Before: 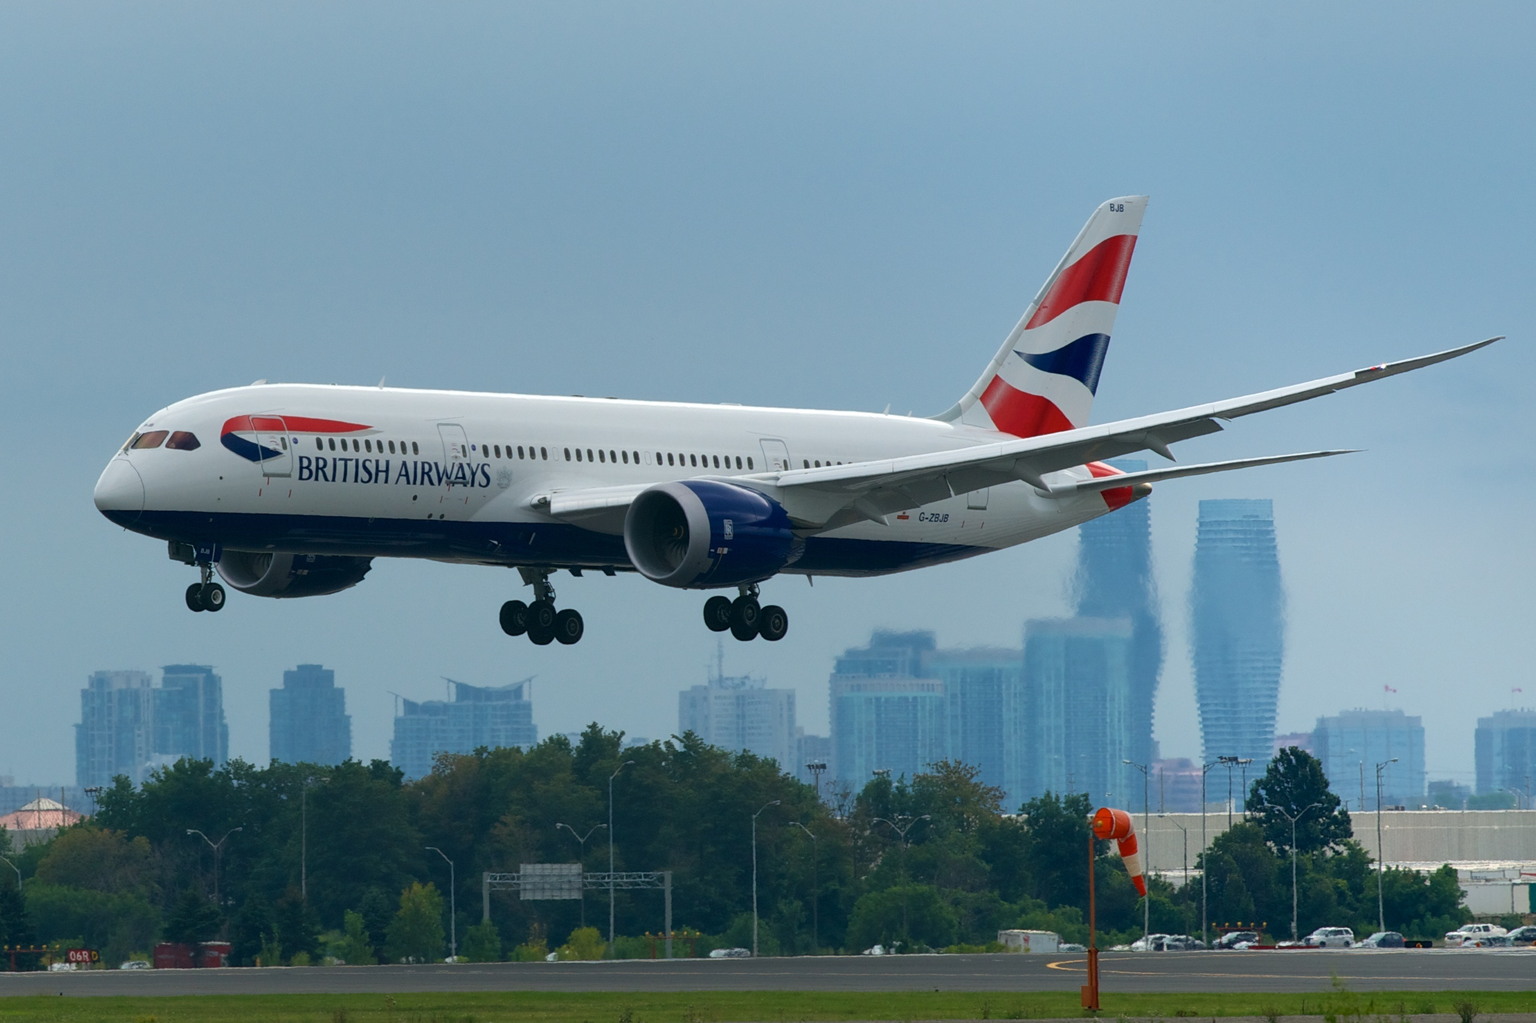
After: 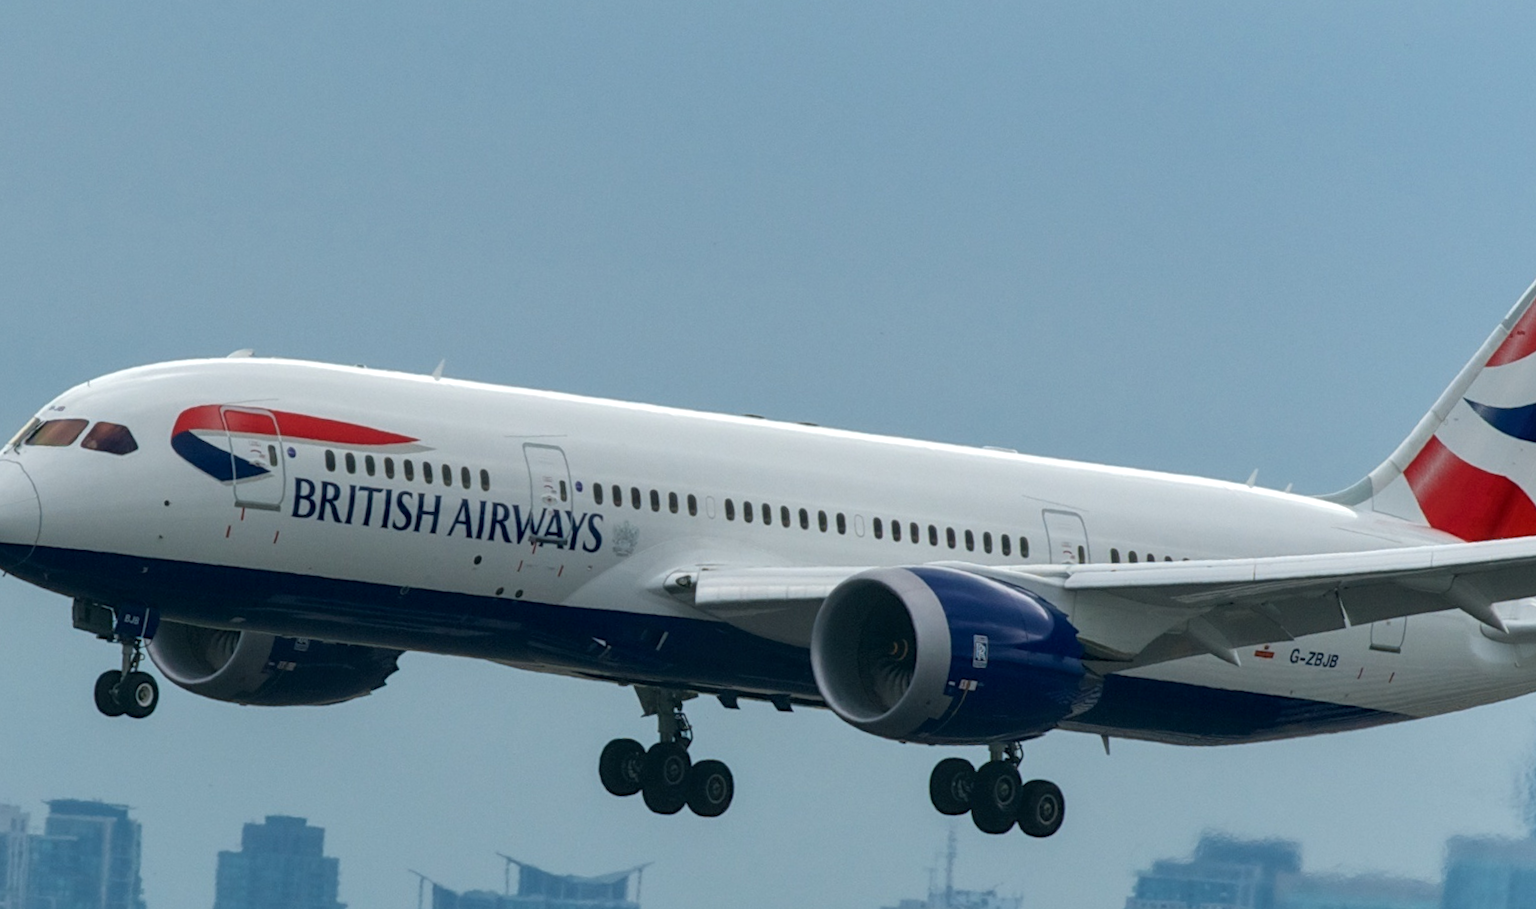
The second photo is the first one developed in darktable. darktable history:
rotate and perspective: rotation -0.45°, automatic cropping original format, crop left 0.008, crop right 0.992, crop top 0.012, crop bottom 0.988
crop and rotate: angle -4.99°, left 2.122%, top 6.945%, right 27.566%, bottom 30.519%
local contrast: on, module defaults
